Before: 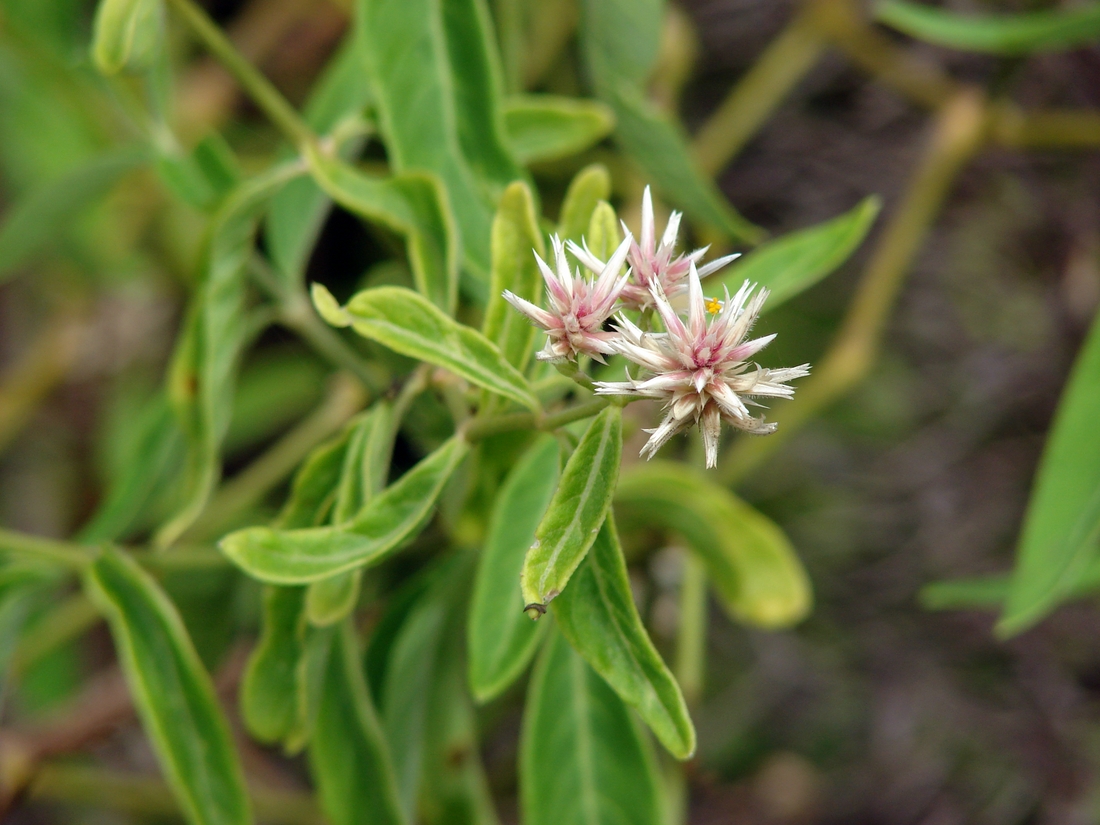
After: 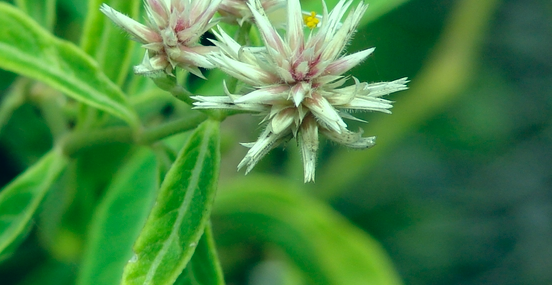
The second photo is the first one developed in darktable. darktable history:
crop: left 36.607%, top 34.735%, right 13.146%, bottom 30.611%
tone equalizer: on, module defaults
color correction: highlights a* -20.08, highlights b* 9.8, shadows a* -20.4, shadows b* -10.76
